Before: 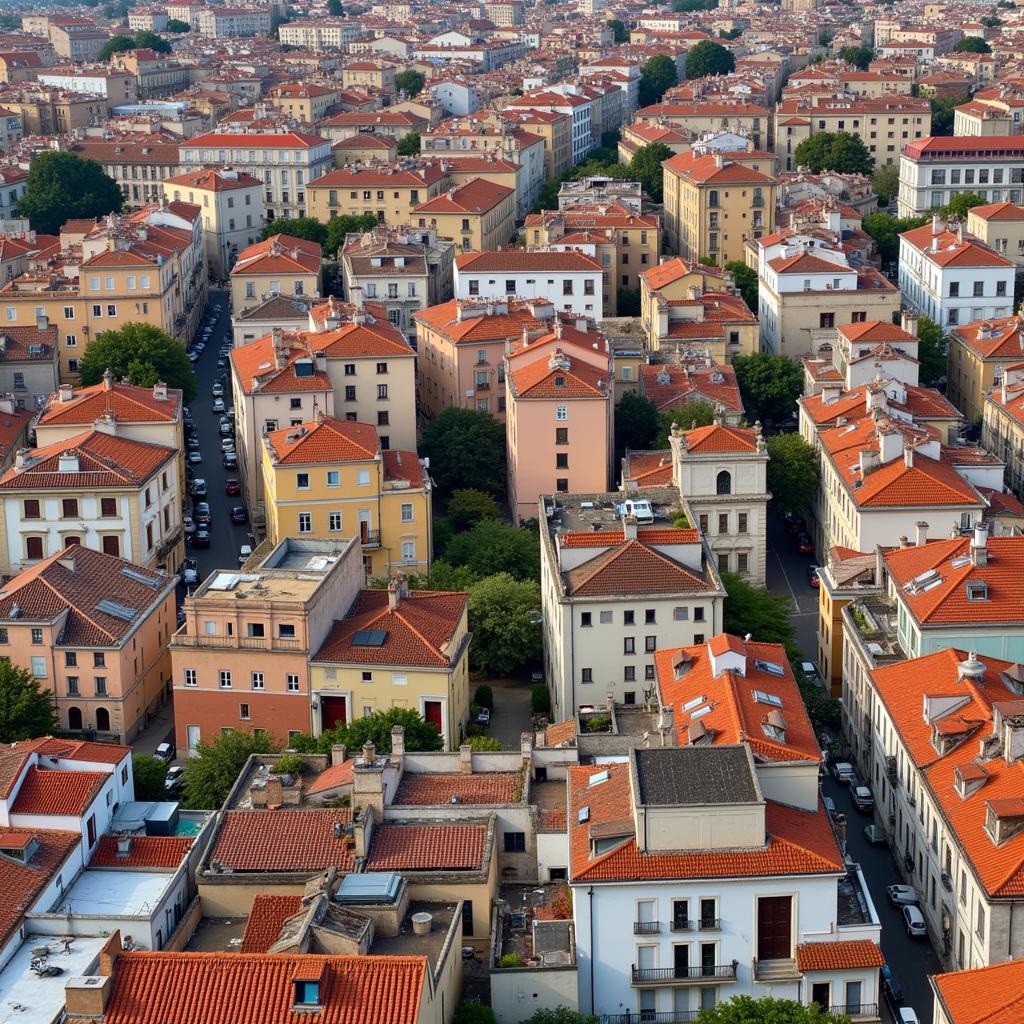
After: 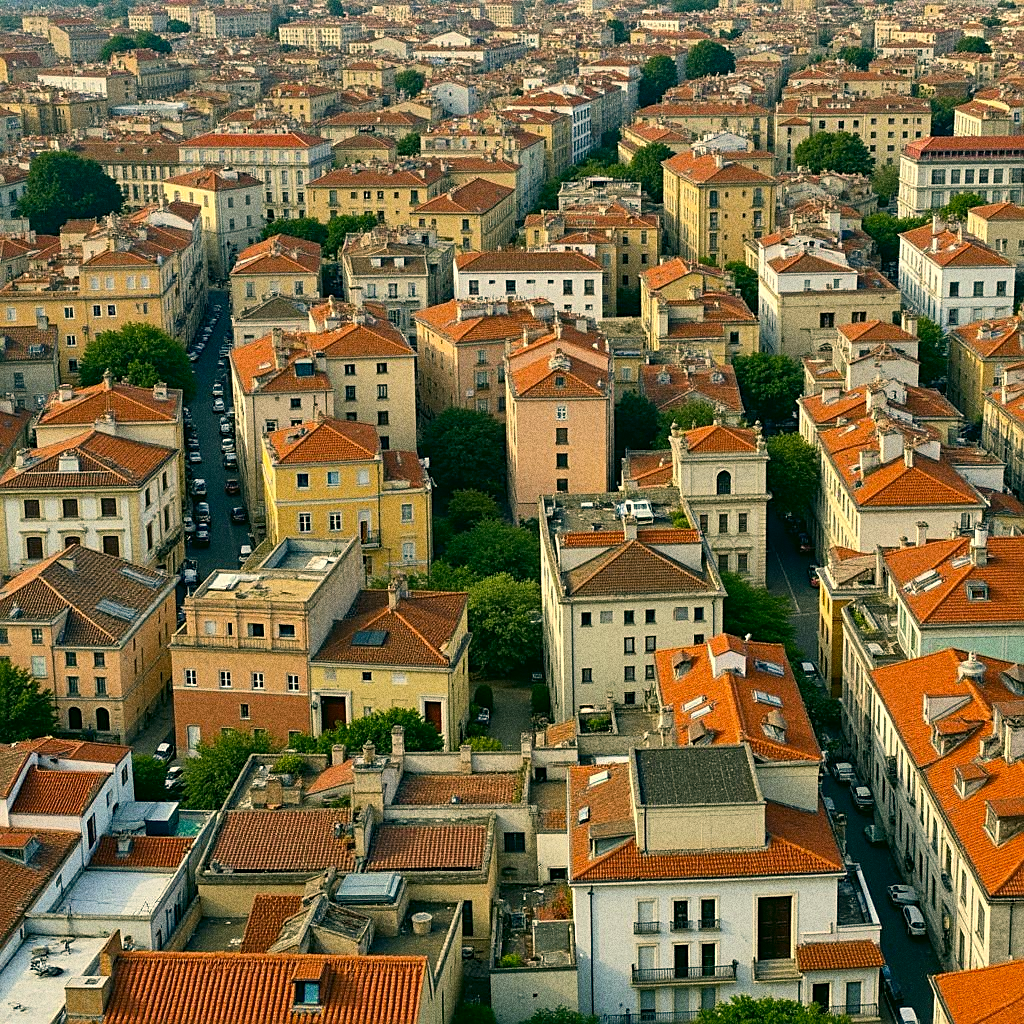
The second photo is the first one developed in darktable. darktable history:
tone equalizer: on, module defaults
color correction: highlights a* 5.3, highlights b* 24.26, shadows a* -15.58, shadows b* 4.02
grain: coarseness 10.62 ISO, strength 55.56%
sharpen: on, module defaults
